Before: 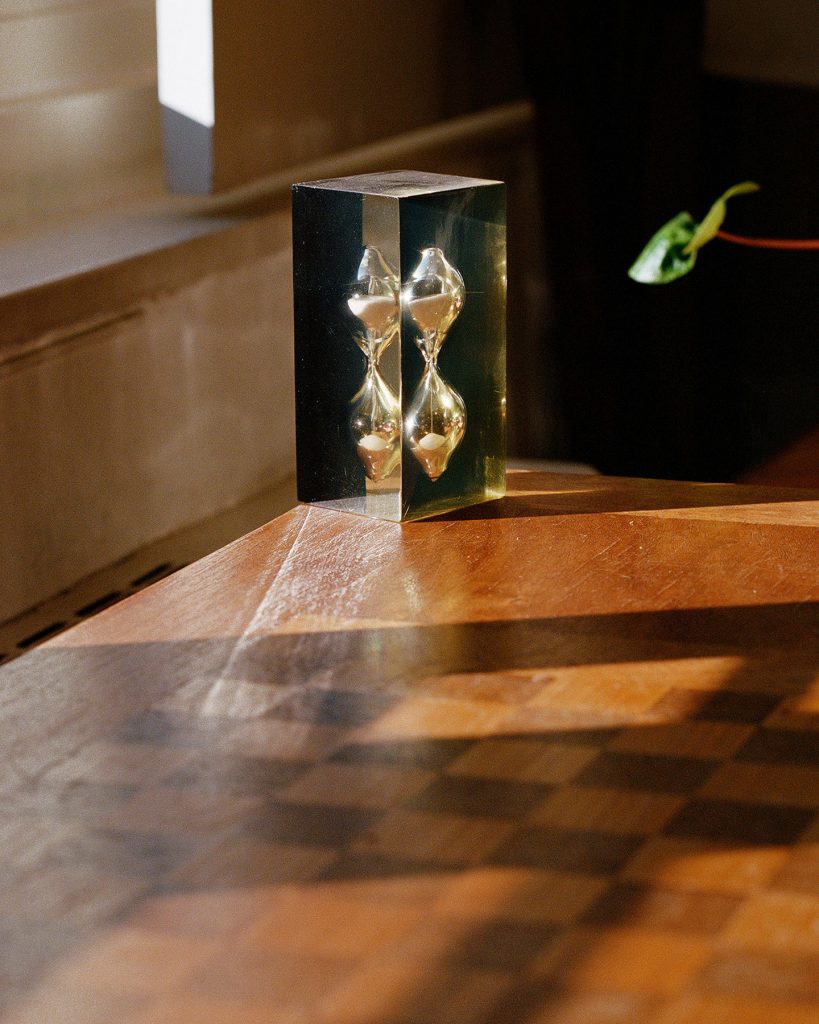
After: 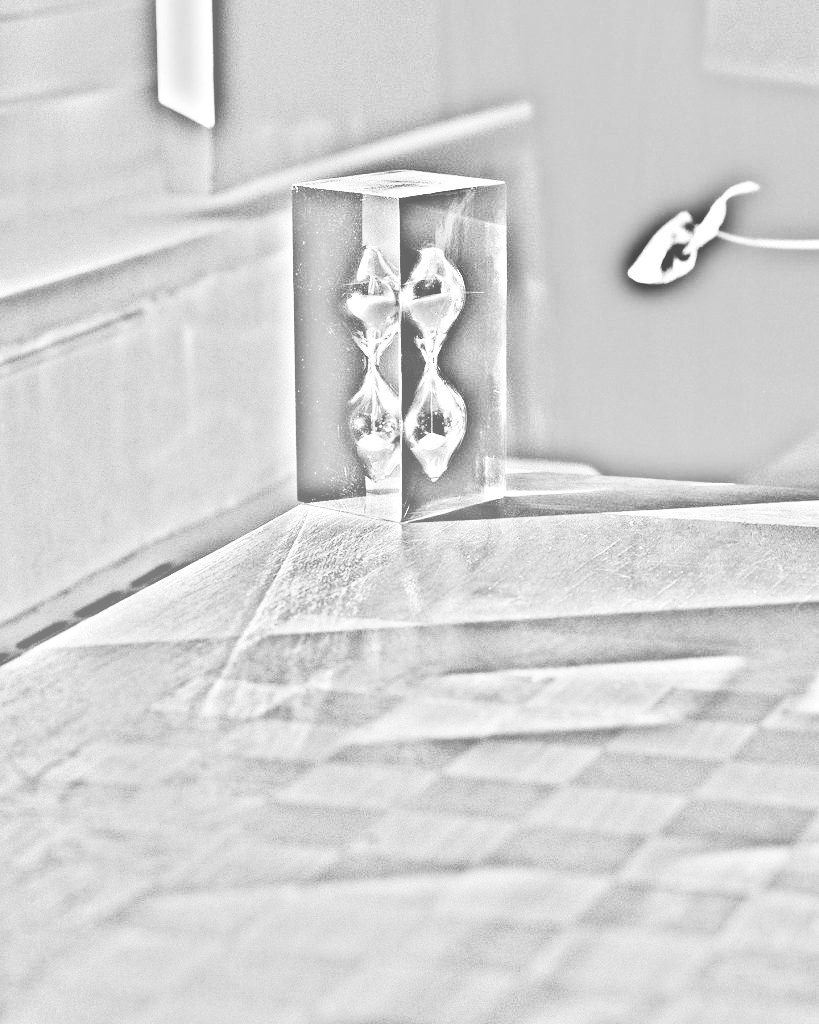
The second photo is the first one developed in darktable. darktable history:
highpass: sharpness 49.79%, contrast boost 49.79%
bloom: on, module defaults
base curve: curves: ch0 [(0, 0.003) (0.001, 0.002) (0.006, 0.004) (0.02, 0.022) (0.048, 0.086) (0.094, 0.234) (0.162, 0.431) (0.258, 0.629) (0.385, 0.8) (0.548, 0.918) (0.751, 0.988) (1, 1)], preserve colors none
